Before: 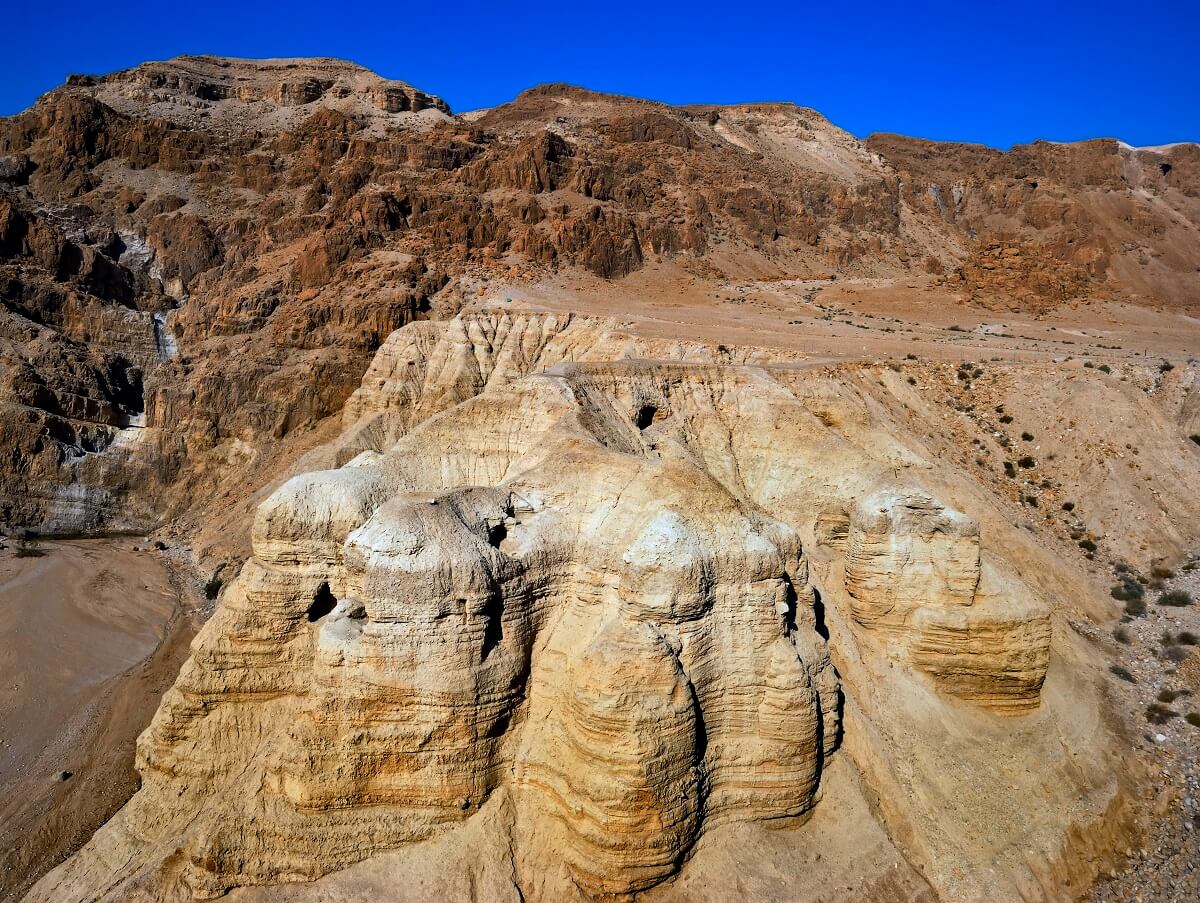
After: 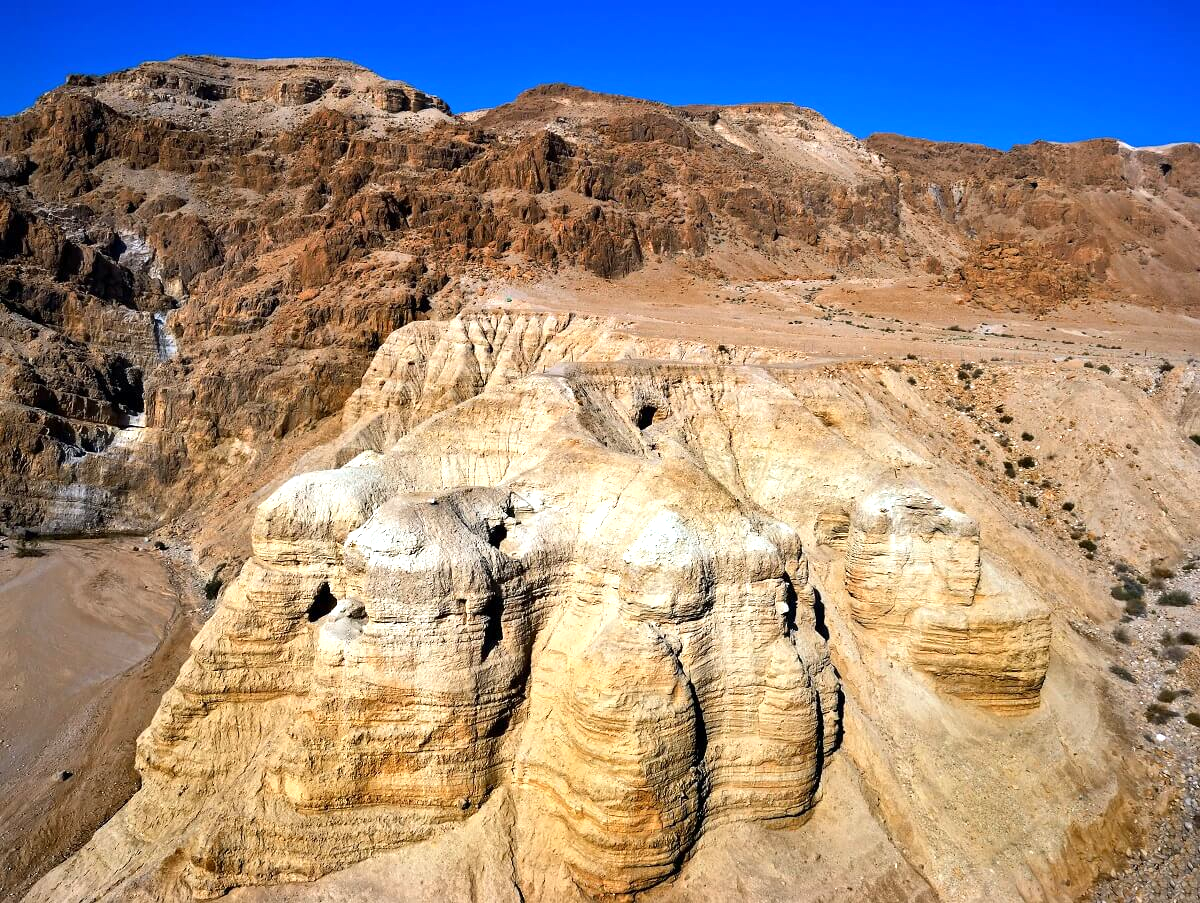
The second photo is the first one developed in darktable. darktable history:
exposure: exposure 0.642 EV, compensate exposure bias true, compensate highlight preservation false
